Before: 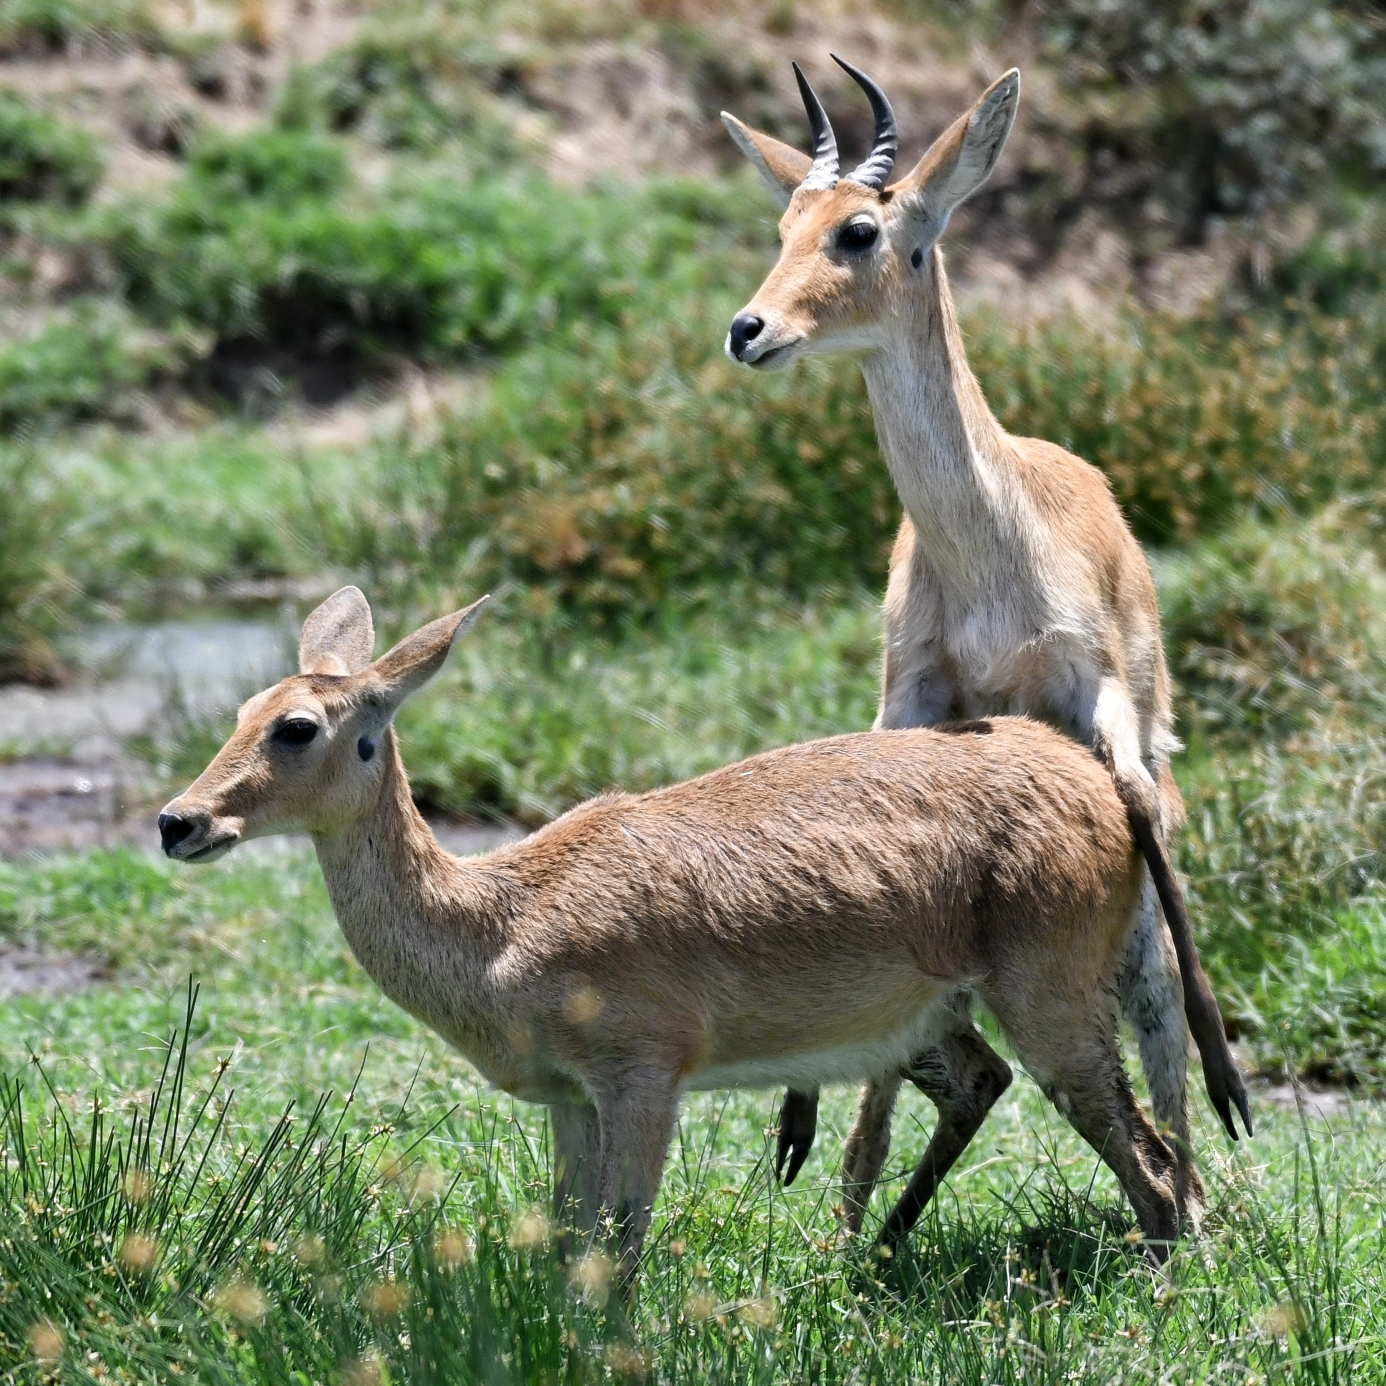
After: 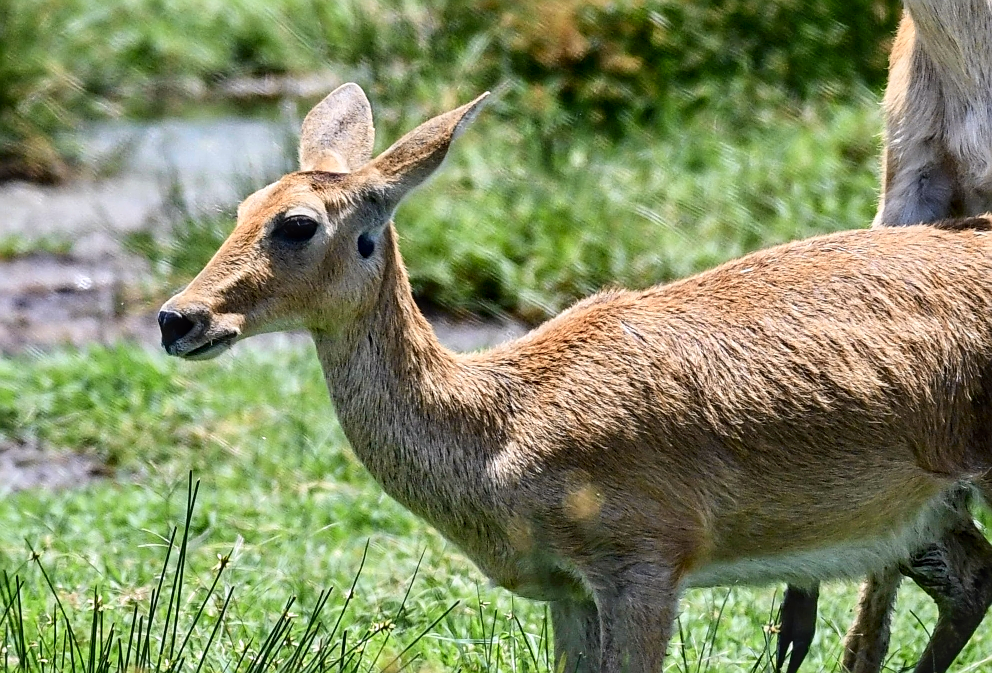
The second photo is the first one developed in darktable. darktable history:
tone curve: curves: ch0 [(0, 0.011) (0.139, 0.106) (0.295, 0.271) (0.499, 0.523) (0.739, 0.782) (0.857, 0.879) (1, 0.967)]; ch1 [(0, 0) (0.272, 0.249) (0.39, 0.379) (0.469, 0.456) (0.495, 0.497) (0.524, 0.53) (0.588, 0.62) (0.725, 0.779) (1, 1)]; ch2 [(0, 0) (0.125, 0.089) (0.35, 0.317) (0.437, 0.42) (0.502, 0.499) (0.533, 0.553) (0.599, 0.638) (1, 1)], color space Lab, independent channels, preserve colors none
crop: top 36.298%, right 28.362%, bottom 15.13%
local contrast: on, module defaults
sharpen: on, module defaults
